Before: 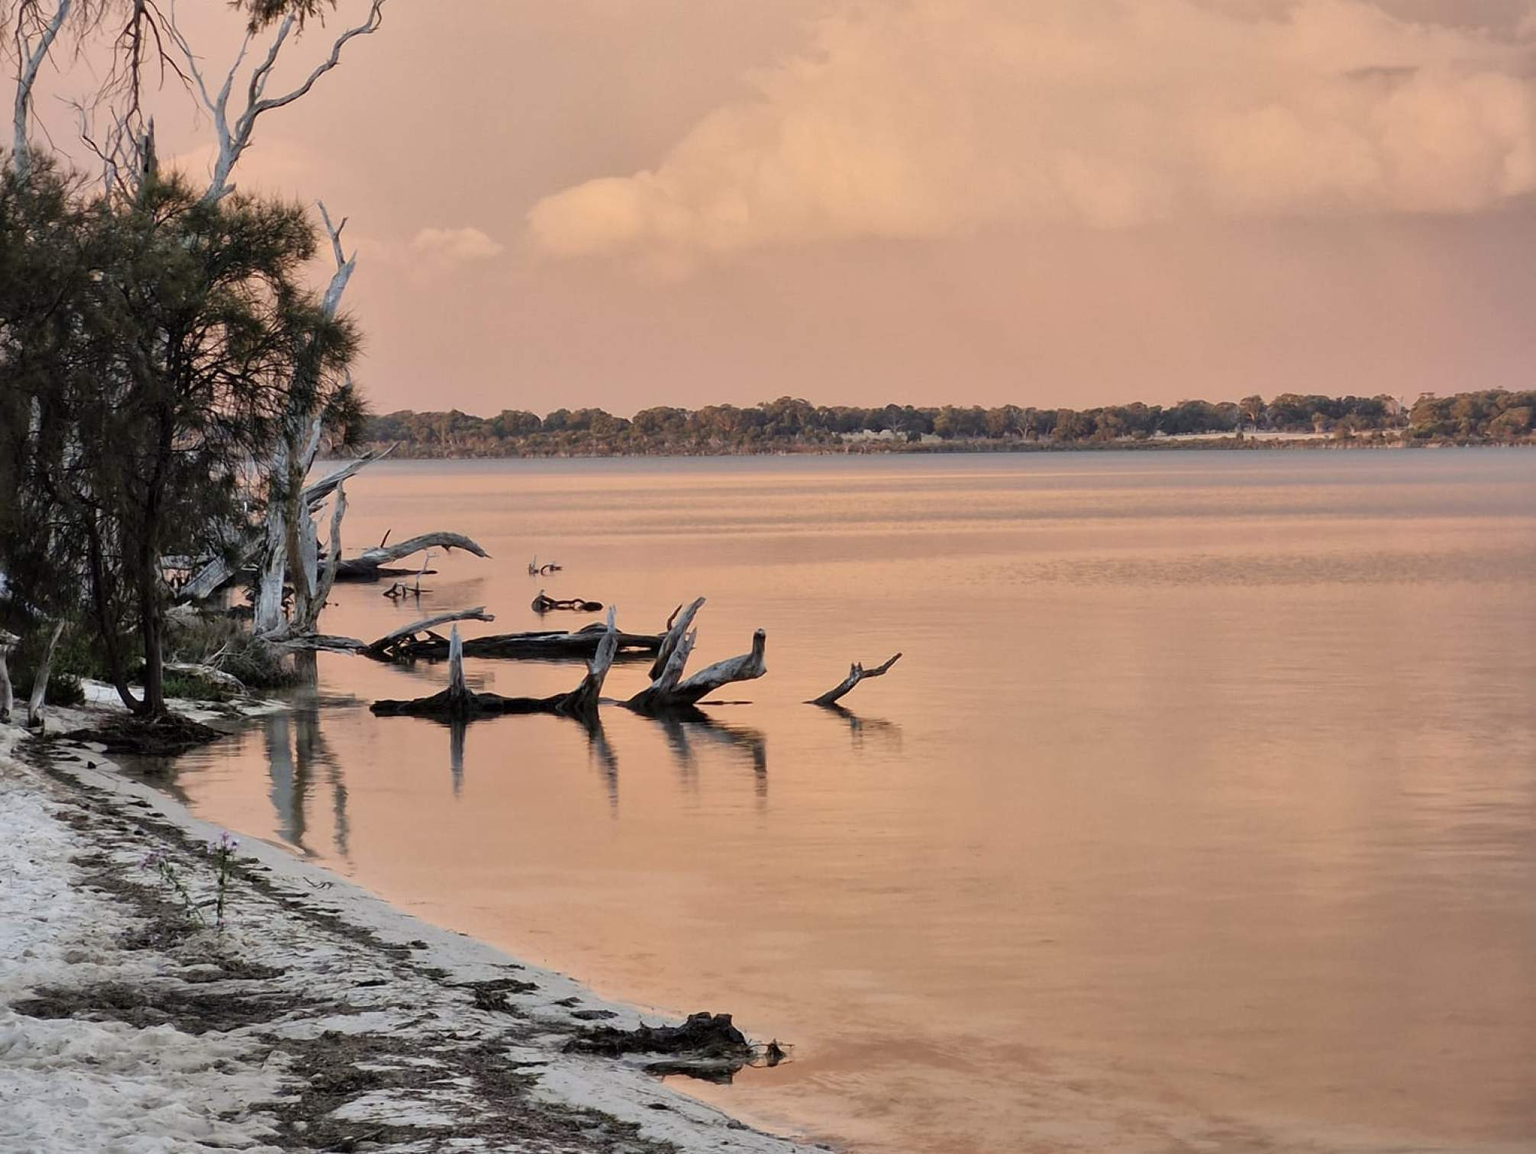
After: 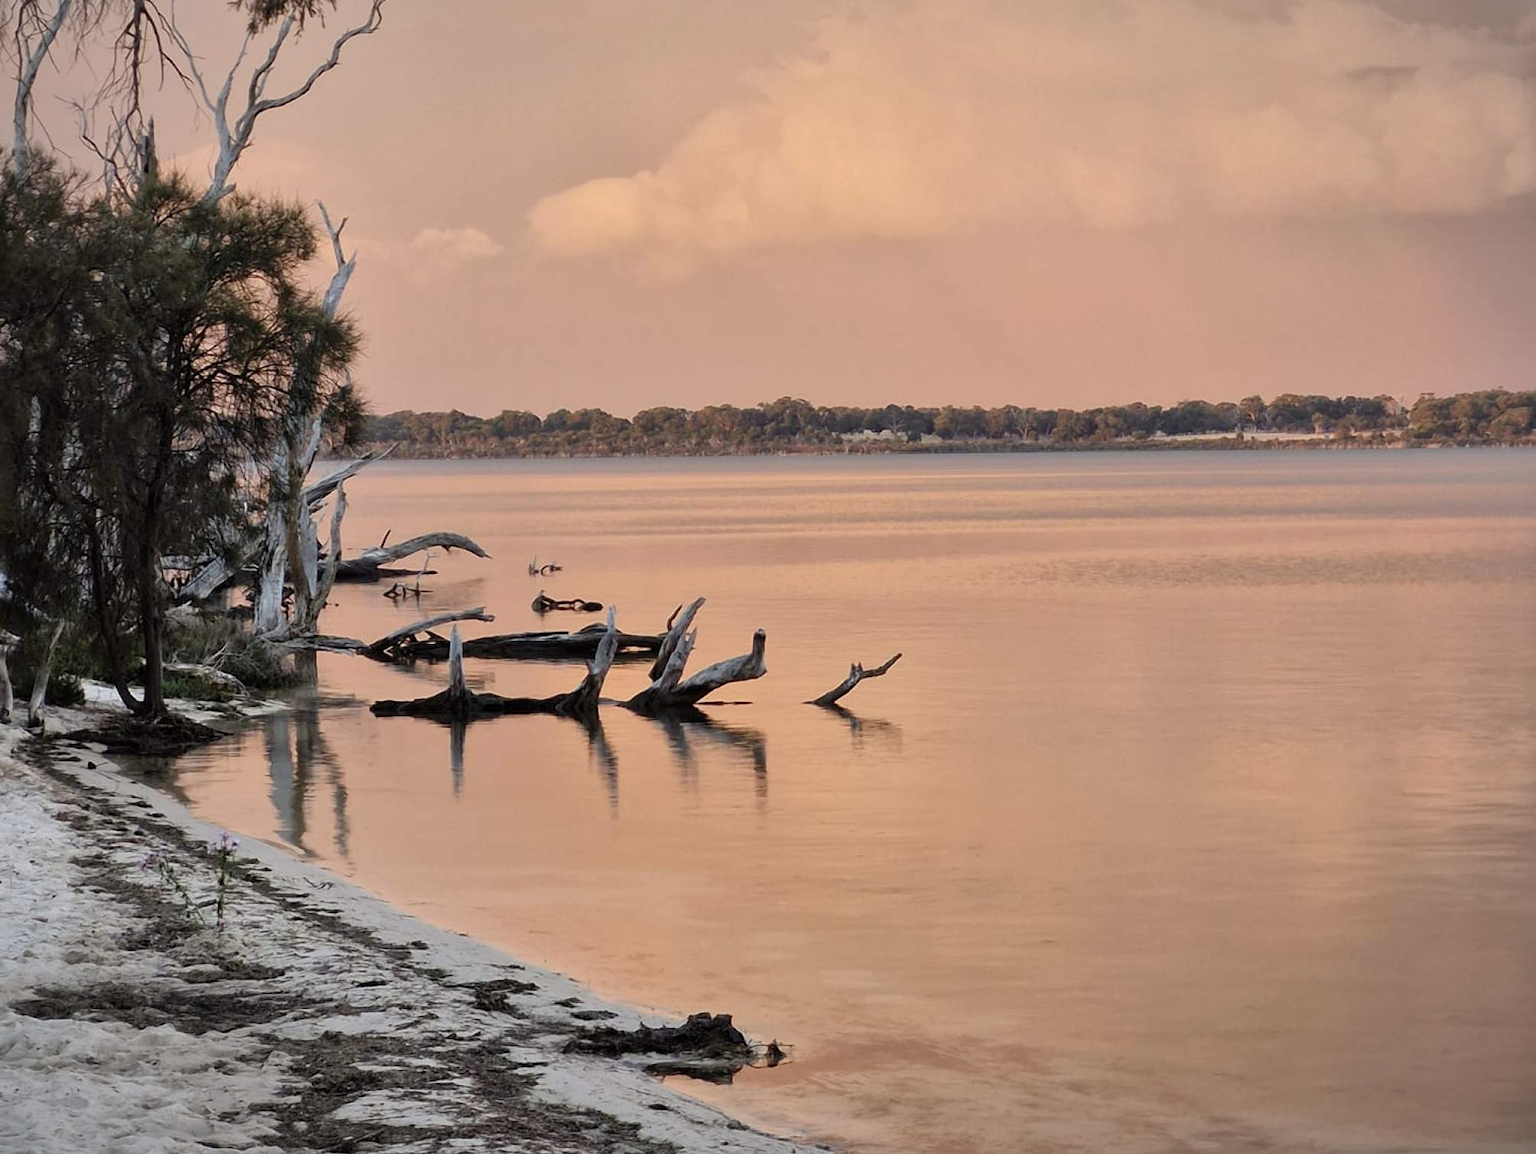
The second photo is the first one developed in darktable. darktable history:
vignetting: fall-off start 97.51%, fall-off radius 99.15%, width/height ratio 1.364, unbound false
